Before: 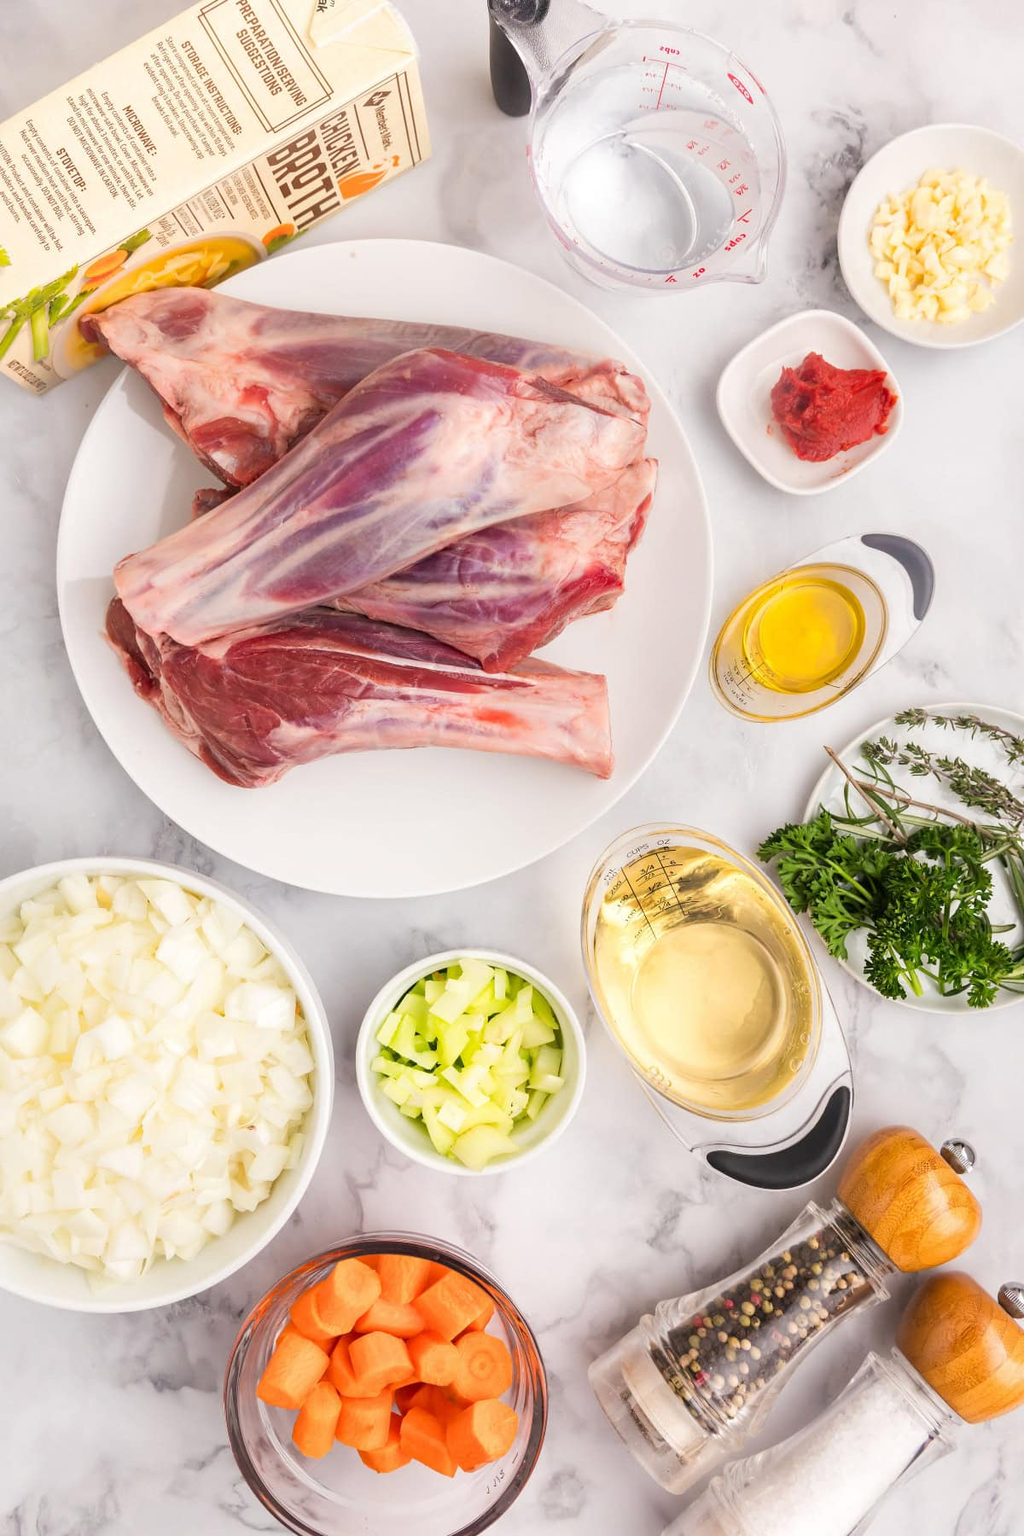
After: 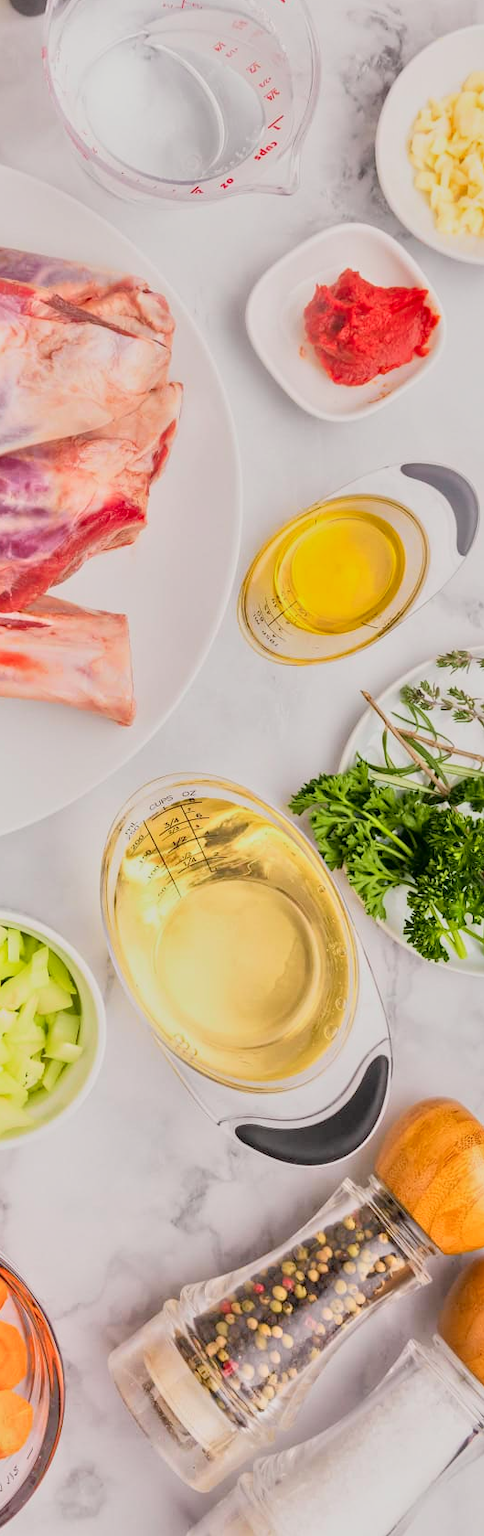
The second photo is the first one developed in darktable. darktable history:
crop: left 47.628%, top 6.643%, right 7.874%
tone curve: curves: ch0 [(0, 0.005) (0.103, 0.097) (0.18, 0.22) (0.4, 0.485) (0.5, 0.612) (0.668, 0.787) (0.823, 0.894) (1, 0.971)]; ch1 [(0, 0) (0.172, 0.123) (0.324, 0.253) (0.396, 0.388) (0.478, 0.461) (0.499, 0.498) (0.522, 0.528) (0.618, 0.649) (0.753, 0.821) (1, 1)]; ch2 [(0, 0) (0.411, 0.424) (0.496, 0.501) (0.515, 0.514) (0.555, 0.585) (0.641, 0.69) (1, 1)], color space Lab, independent channels, preserve colors none
tone equalizer: -8 EV -0.002 EV, -7 EV 0.005 EV, -6 EV -0.008 EV, -5 EV 0.007 EV, -4 EV -0.042 EV, -3 EV -0.233 EV, -2 EV -0.662 EV, -1 EV -0.983 EV, +0 EV -0.969 EV, smoothing diameter 2%, edges refinement/feathering 20, mask exposure compensation -1.57 EV, filter diffusion 5
